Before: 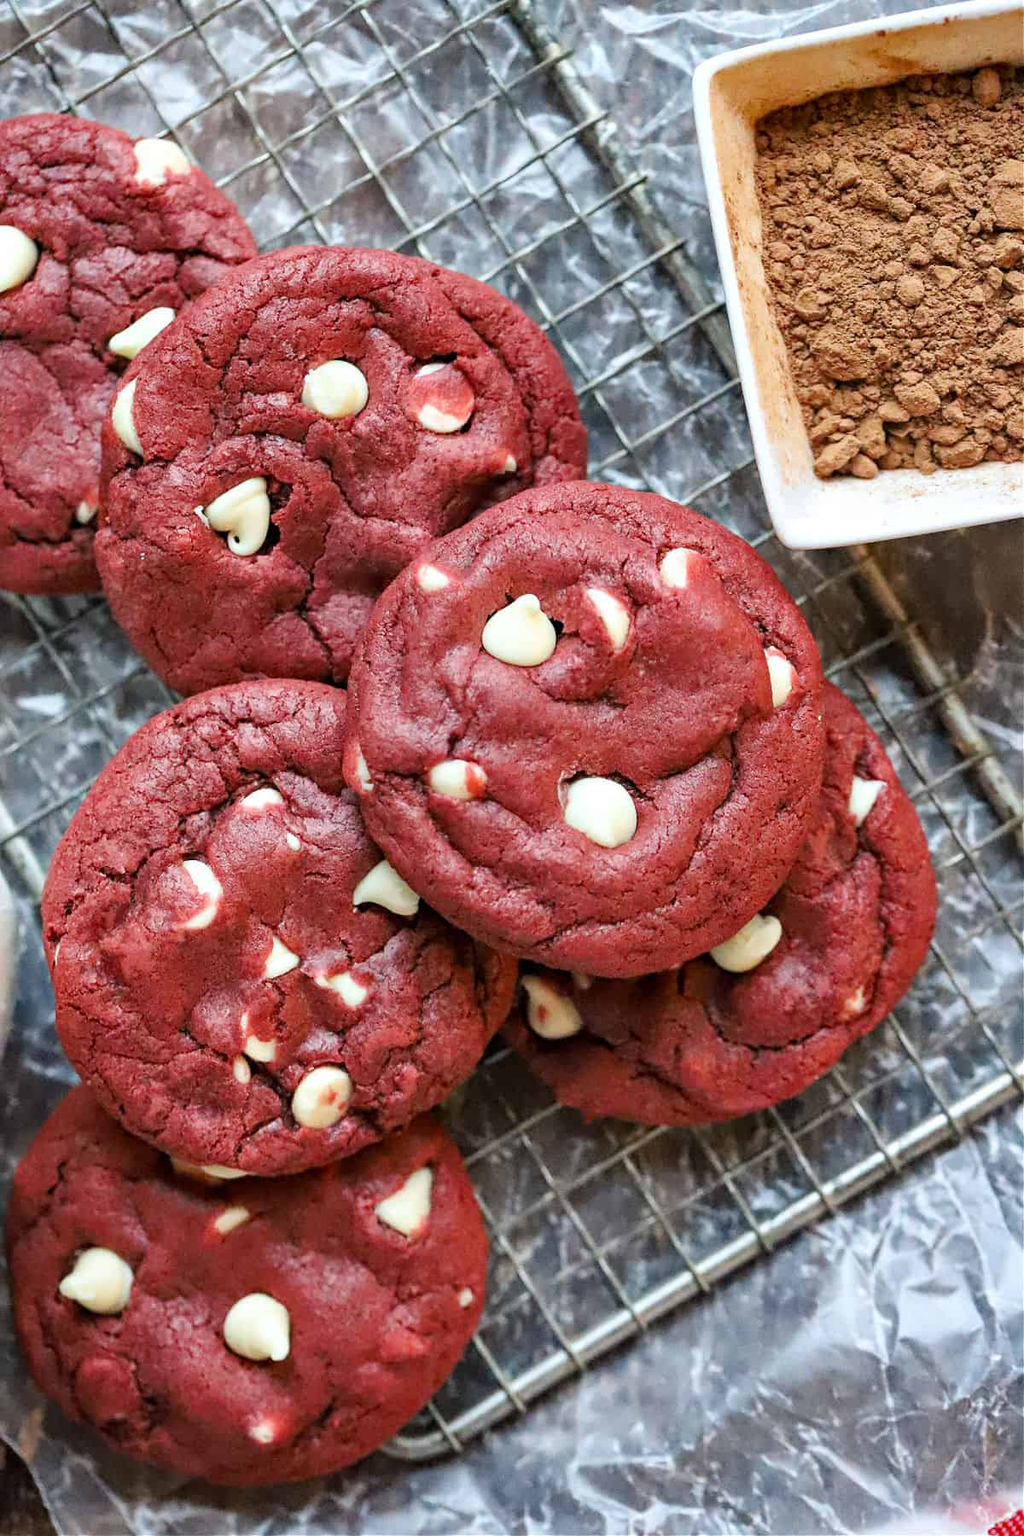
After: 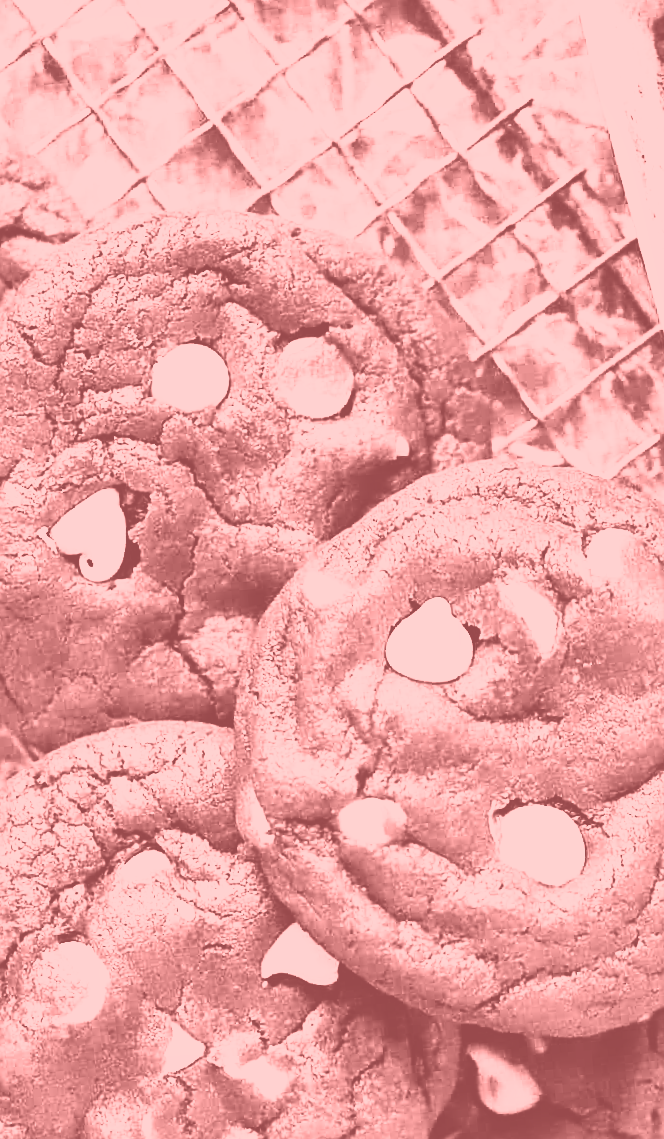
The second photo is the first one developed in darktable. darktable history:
crop: left 17.835%, top 7.675%, right 32.881%, bottom 32.213%
exposure: black level correction 0, exposure 1 EV, compensate highlight preservation false
colorize: saturation 51%, source mix 50.67%, lightness 50.67%
tone curve: curves: ch0 [(0, 0) (0.003, 0.003) (0.011, 0.006) (0.025, 0.01) (0.044, 0.016) (0.069, 0.02) (0.1, 0.025) (0.136, 0.034) (0.177, 0.051) (0.224, 0.08) (0.277, 0.131) (0.335, 0.209) (0.399, 0.328) (0.468, 0.47) (0.543, 0.629) (0.623, 0.788) (0.709, 0.903) (0.801, 0.965) (0.898, 0.989) (1, 1)], preserve colors none
shadows and highlights: highlights color adjustment 0%, low approximation 0.01, soften with gaussian
local contrast: mode bilateral grid, contrast 20, coarseness 50, detail 120%, midtone range 0.2
sharpen: on, module defaults
rotate and perspective: rotation -4.86°, automatic cropping off
